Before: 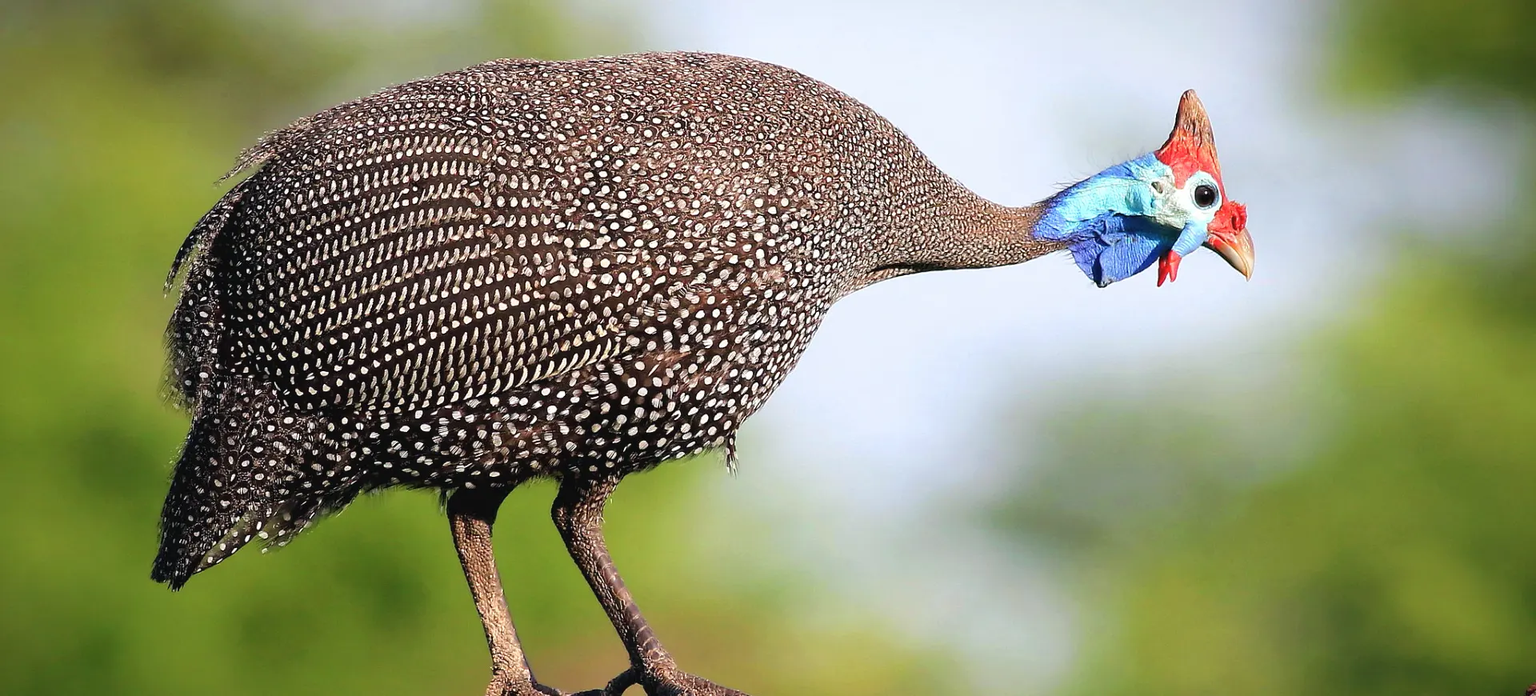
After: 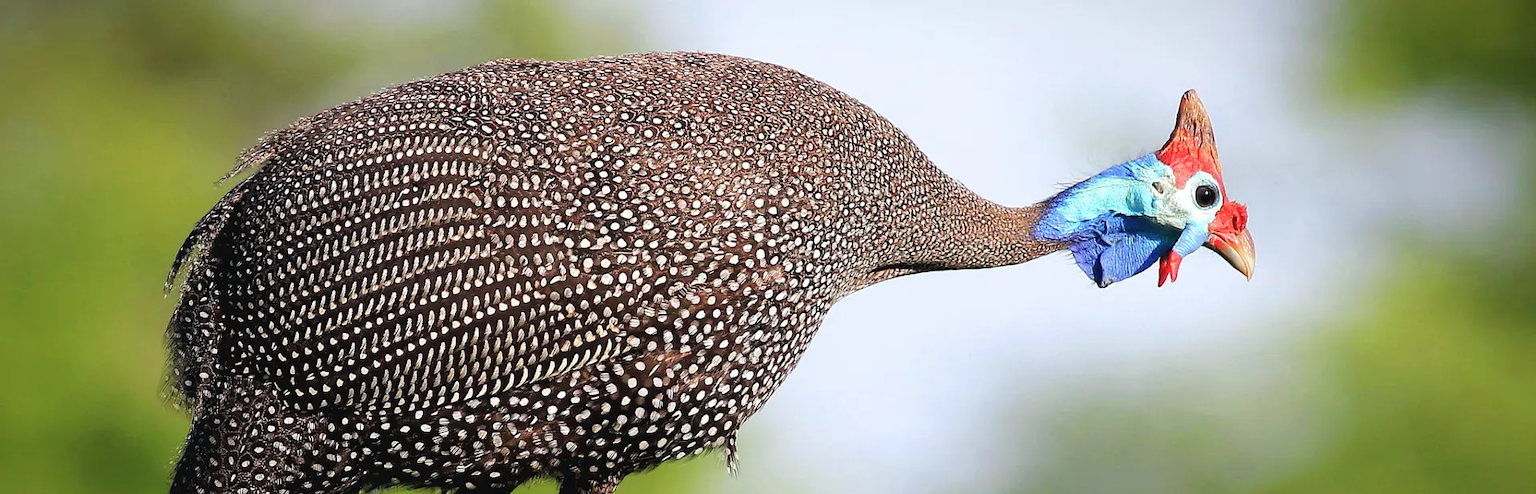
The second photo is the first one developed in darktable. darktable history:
exposure: compensate highlight preservation false
crop: right 0%, bottom 28.933%
